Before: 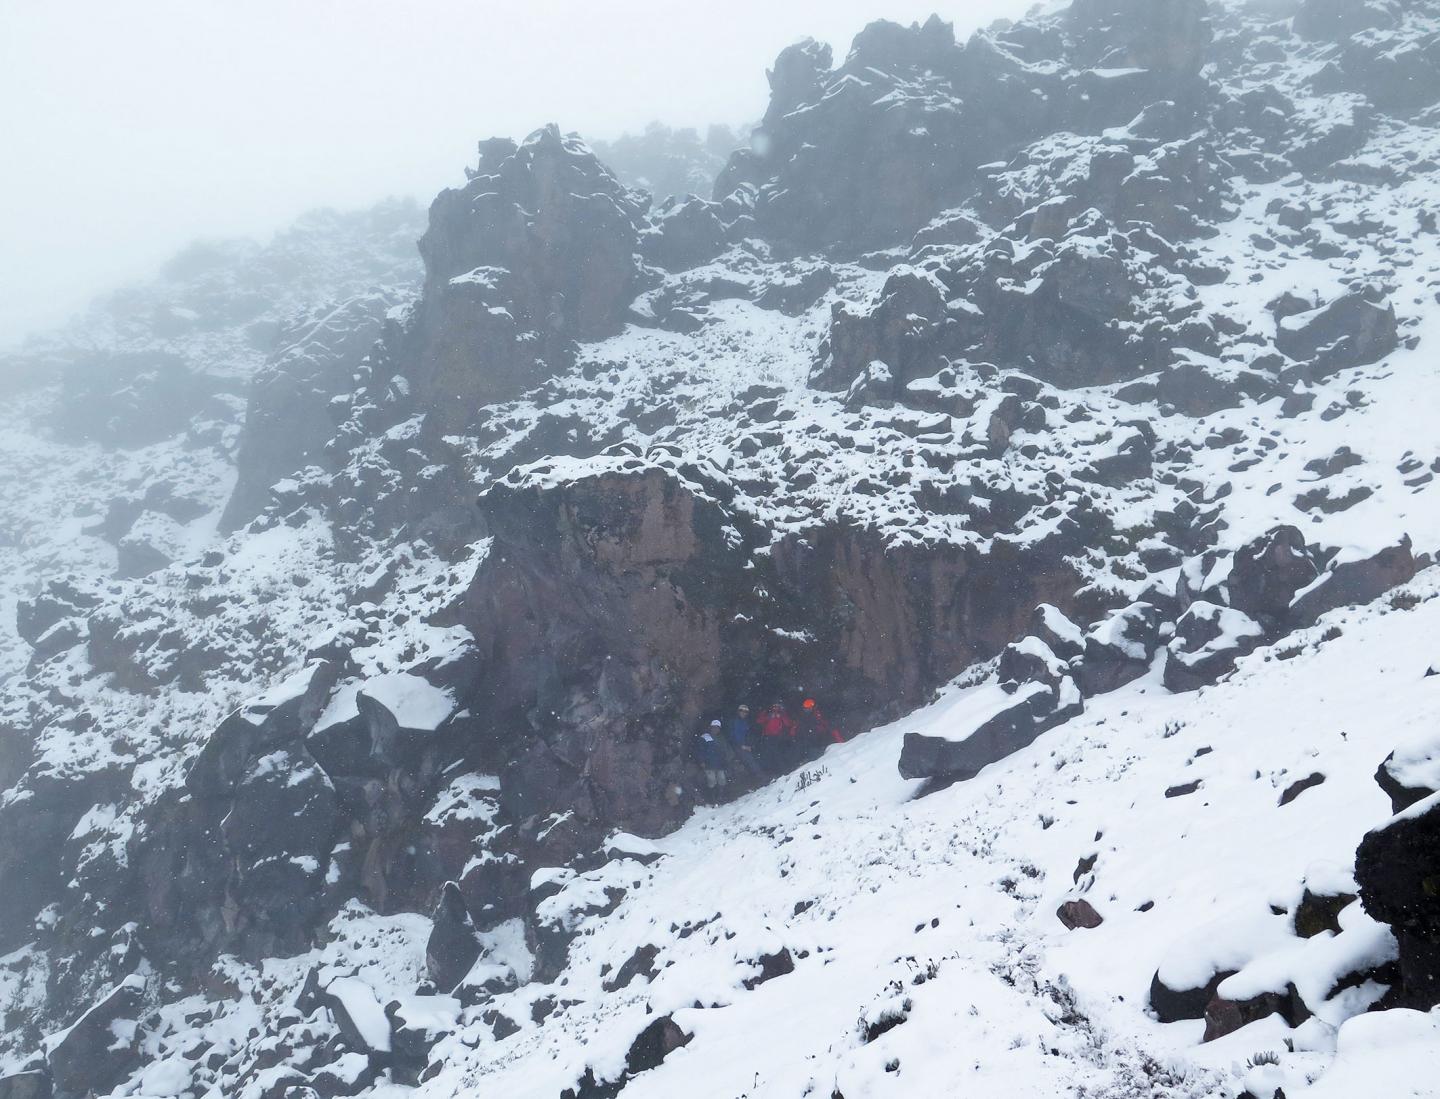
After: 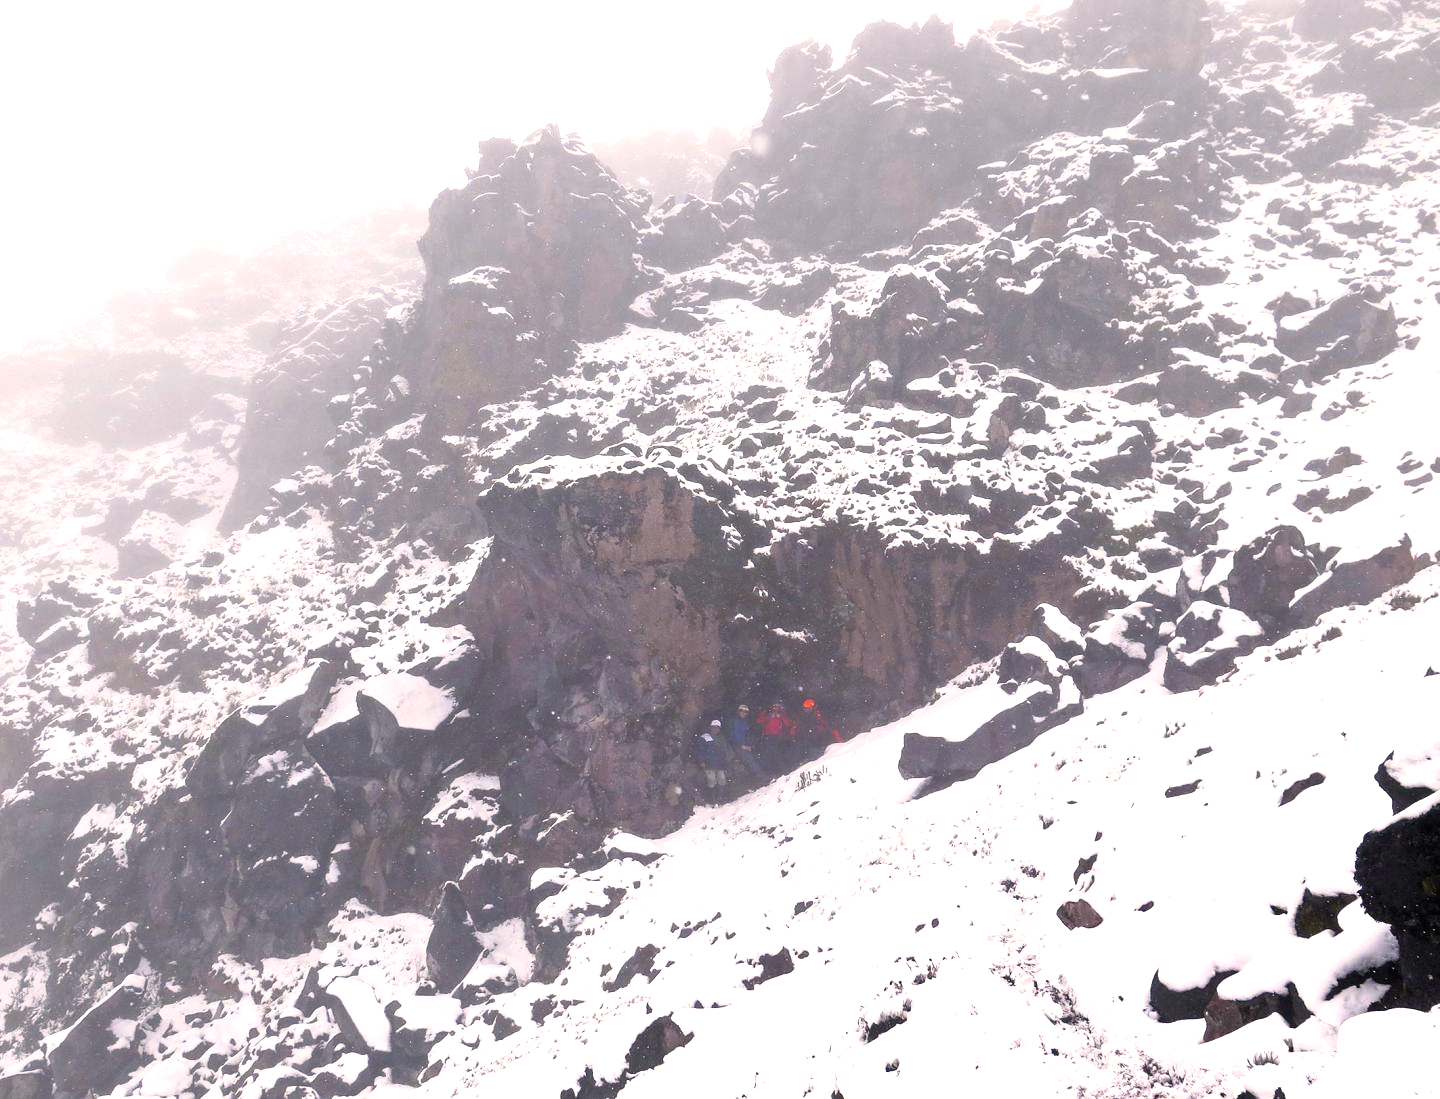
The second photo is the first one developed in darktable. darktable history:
exposure: black level correction 0, exposure 0.499 EV, compensate highlight preservation false
shadows and highlights: shadows -11.81, white point adjustment 3.99, highlights 28.57
color correction: highlights a* 11.98, highlights b* 12.3
